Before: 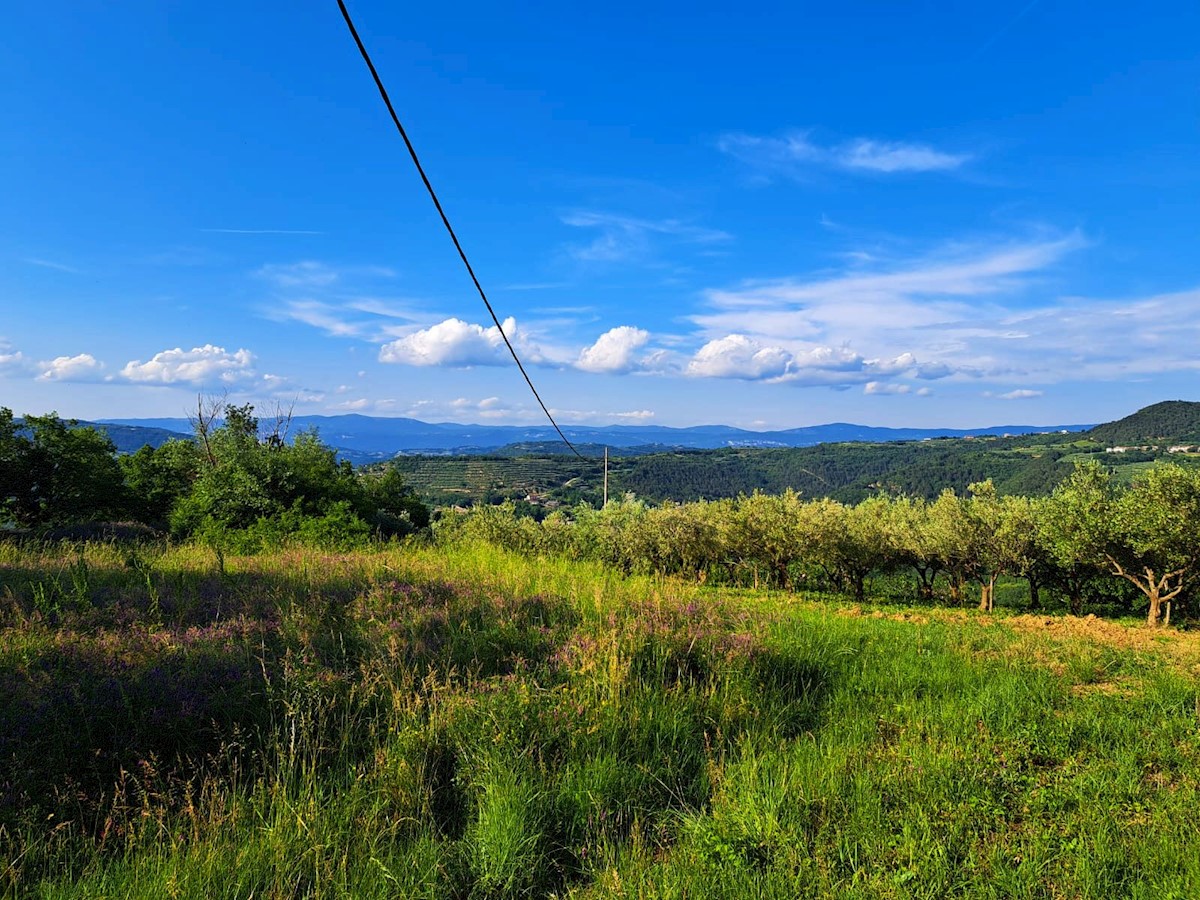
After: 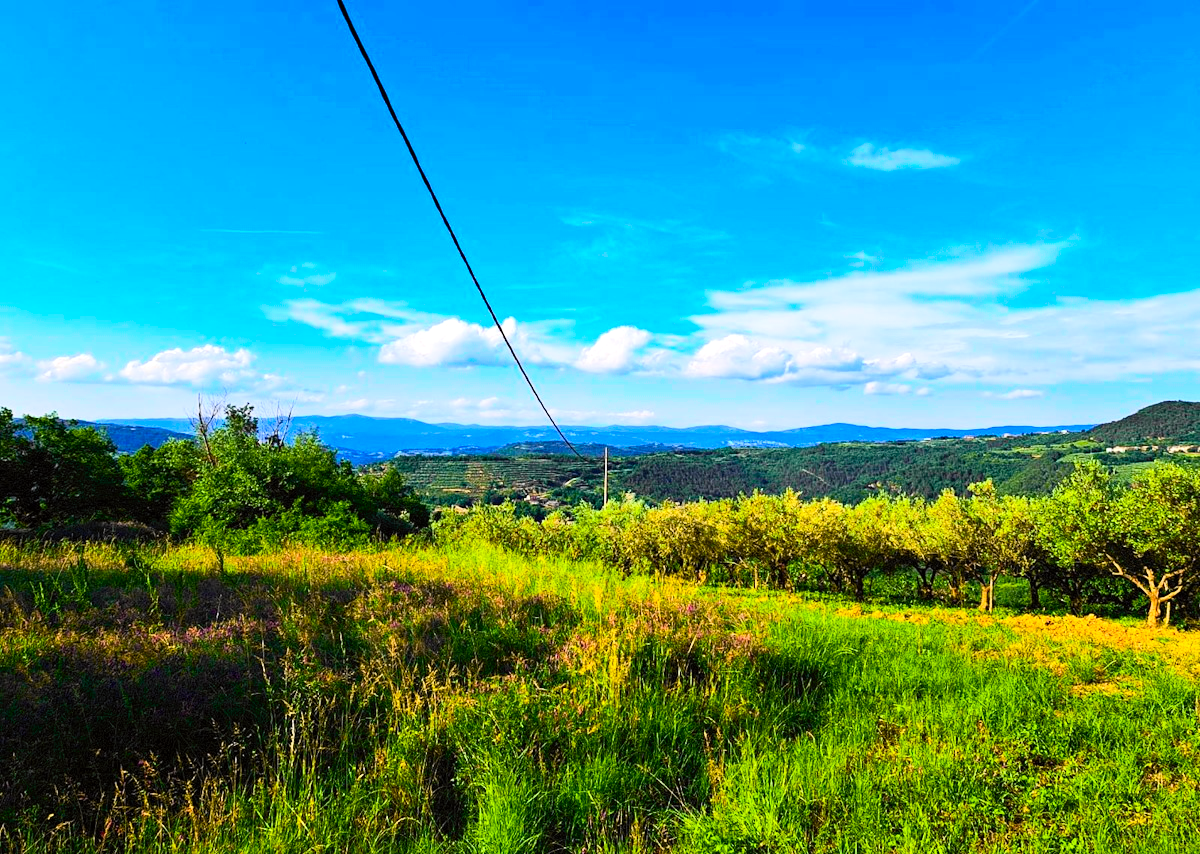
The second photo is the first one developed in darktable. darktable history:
tone curve: curves: ch0 [(0, 0) (0.055, 0.05) (0.258, 0.287) (0.434, 0.526) (0.517, 0.648) (0.745, 0.874) (1, 1)]; ch1 [(0, 0) (0.346, 0.307) (0.418, 0.383) (0.46, 0.439) (0.482, 0.493) (0.502, 0.503) (0.517, 0.514) (0.55, 0.561) (0.588, 0.603) (0.646, 0.688) (1, 1)]; ch2 [(0, 0) (0.346, 0.34) (0.431, 0.45) (0.485, 0.499) (0.5, 0.503) (0.527, 0.525) (0.545, 0.562) (0.679, 0.706) (1, 1)], color space Lab, independent channels, preserve colors none
crop and rotate: top 0.008%, bottom 5.073%
color balance rgb: shadows lift › luminance -10.138%, linear chroma grading › global chroma 39.64%, perceptual saturation grading › global saturation 1.675%, perceptual saturation grading › highlights -1.071%, perceptual saturation grading › mid-tones 3.658%, perceptual saturation grading › shadows 8.262%, perceptual brilliance grading › highlights 7.529%, perceptual brilliance grading › mid-tones 4.436%, perceptual brilliance grading › shadows 1.342%, global vibrance -24.851%
tone equalizer: on, module defaults
base curve: preserve colors none
